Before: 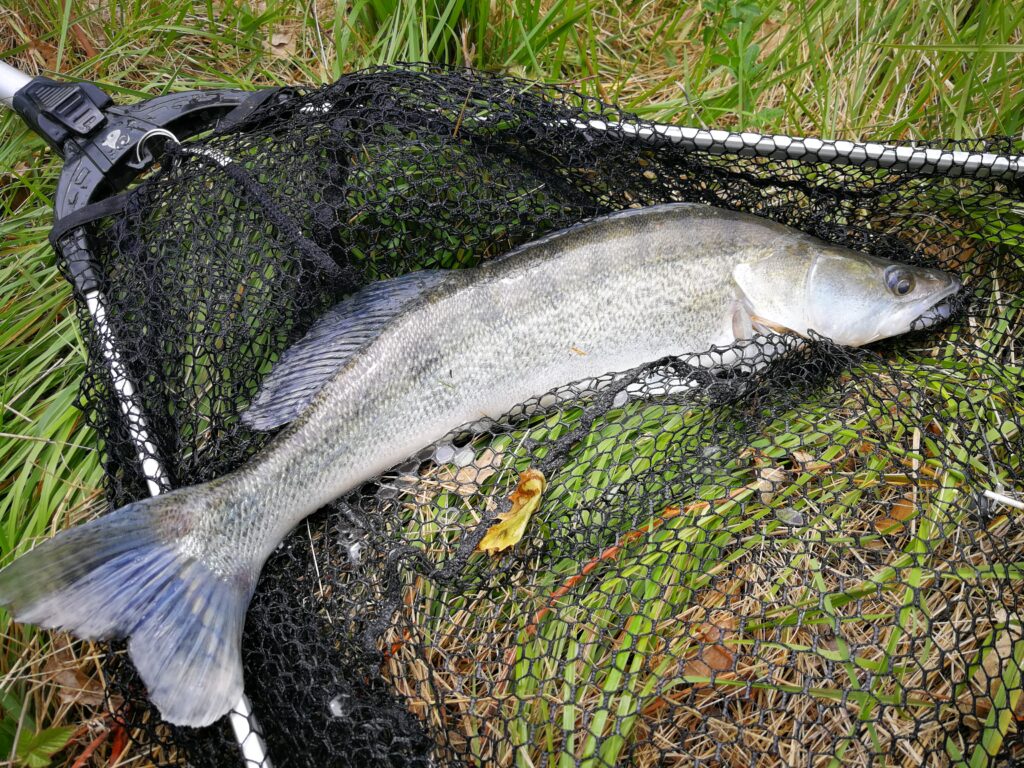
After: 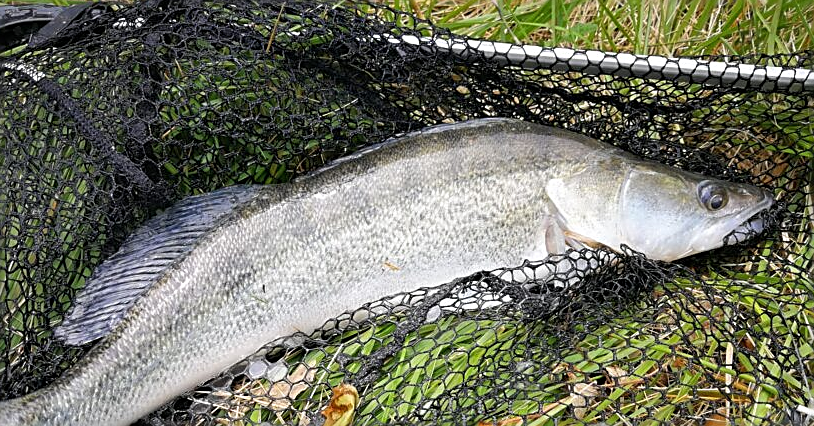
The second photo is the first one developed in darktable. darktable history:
sharpen: amount 0.745
crop: left 18.293%, top 11.117%, right 2.164%, bottom 33.354%
